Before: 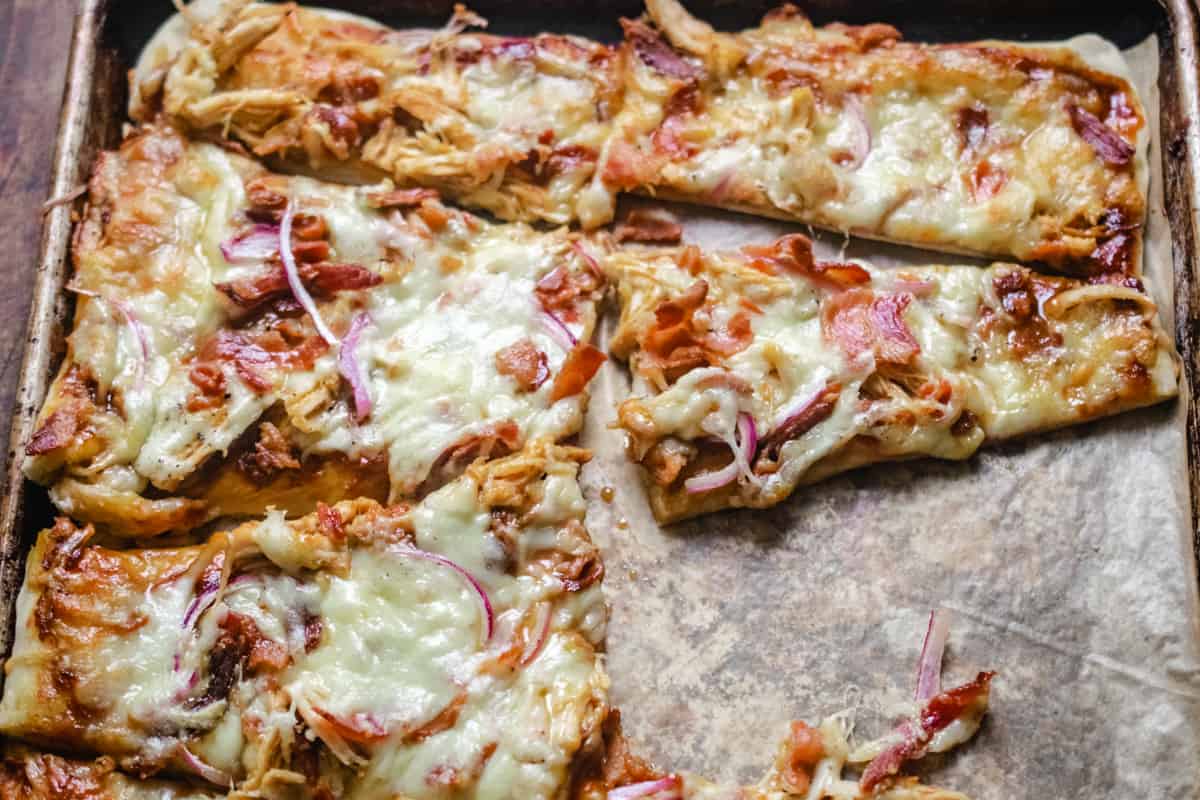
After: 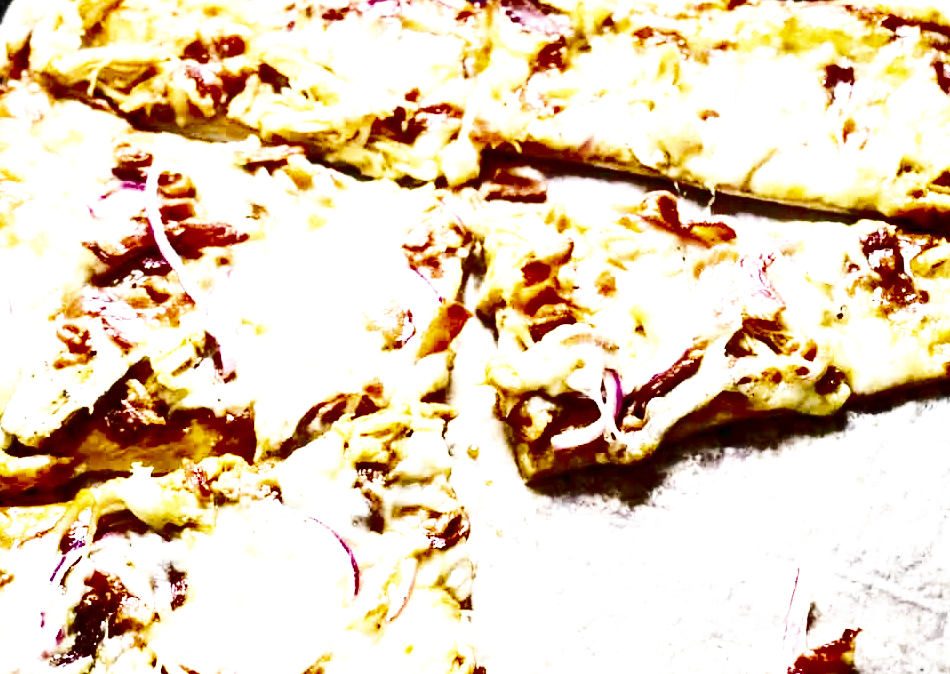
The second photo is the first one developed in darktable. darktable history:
crop: left 11.225%, top 5.381%, right 9.565%, bottom 10.314%
base curve: curves: ch0 [(0, 0.003) (0.001, 0.002) (0.006, 0.004) (0.02, 0.022) (0.048, 0.086) (0.094, 0.234) (0.162, 0.431) (0.258, 0.629) (0.385, 0.8) (0.548, 0.918) (0.751, 0.988) (1, 1)], preserve colors none
shadows and highlights: radius 337.17, shadows 29.01, soften with gaussian
contrast brightness saturation: contrast 0.09, brightness -0.59, saturation 0.17
exposure: black level correction 0, exposure 1.45 EV, compensate exposure bias true, compensate highlight preservation false
